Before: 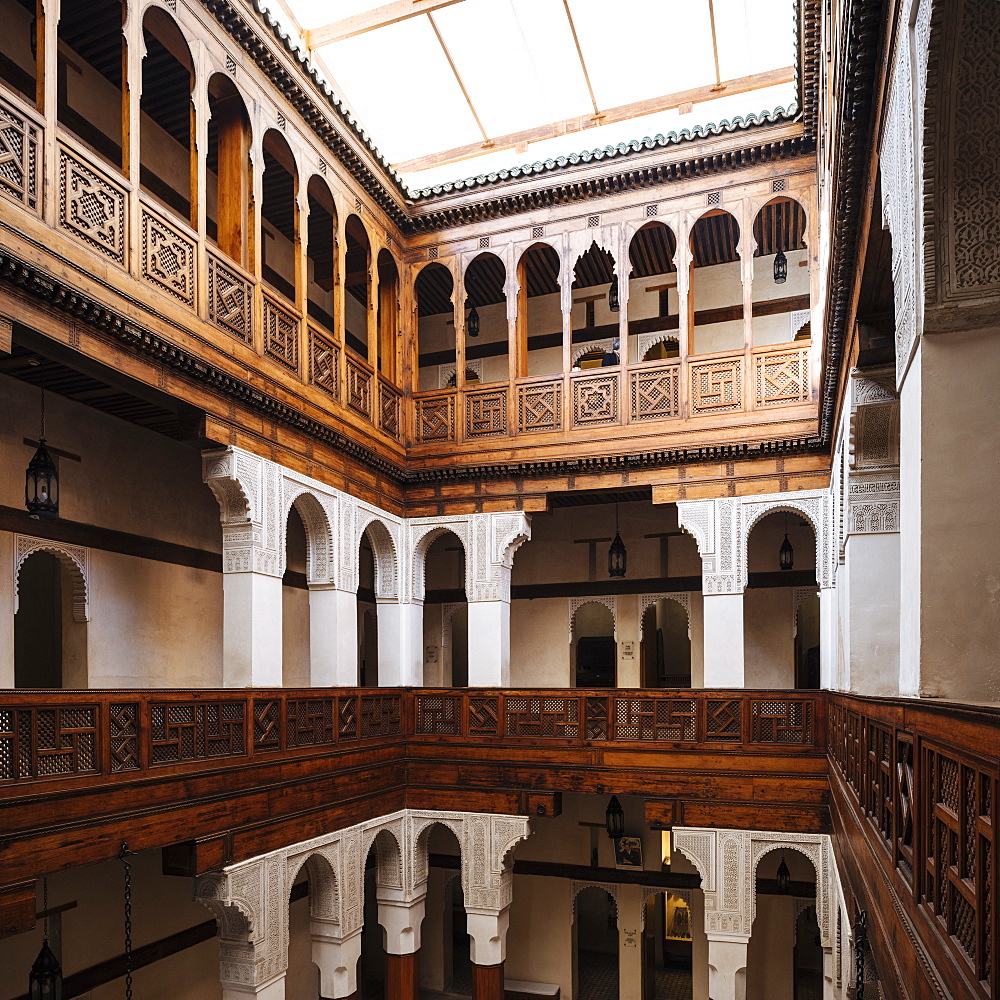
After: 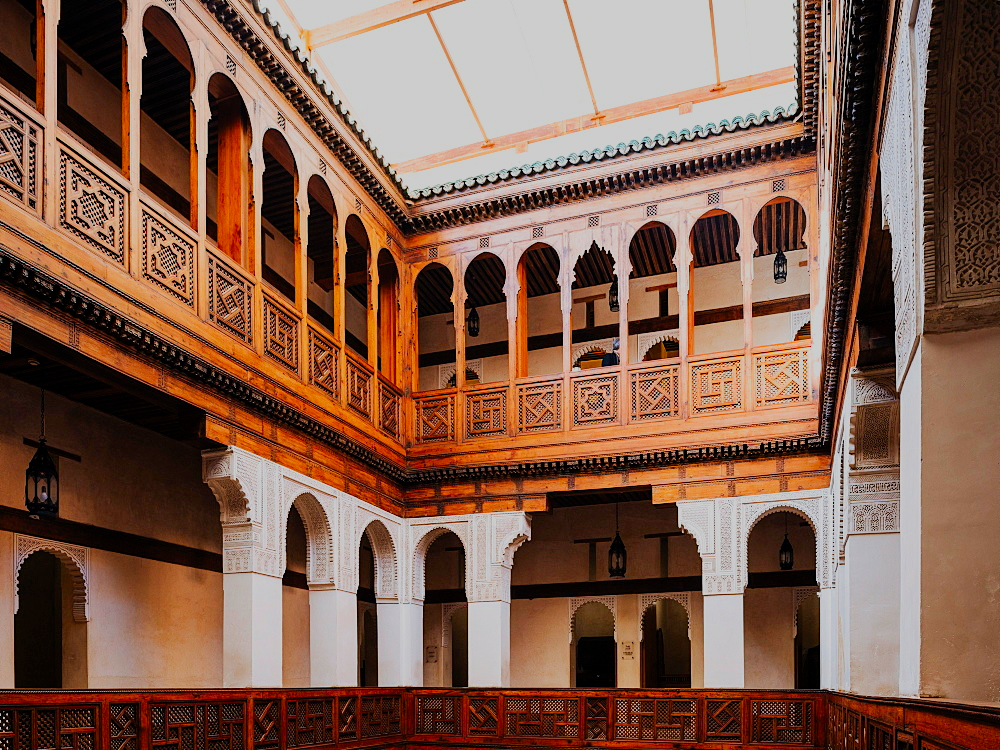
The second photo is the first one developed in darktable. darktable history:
color correction: highlights b* 0.006, saturation 1.31
crop: bottom 24.988%
filmic rgb: black relative exposure -7.65 EV, white relative exposure 4.56 EV, hardness 3.61, preserve chrominance max RGB, color science v6 (2022), contrast in shadows safe, contrast in highlights safe
